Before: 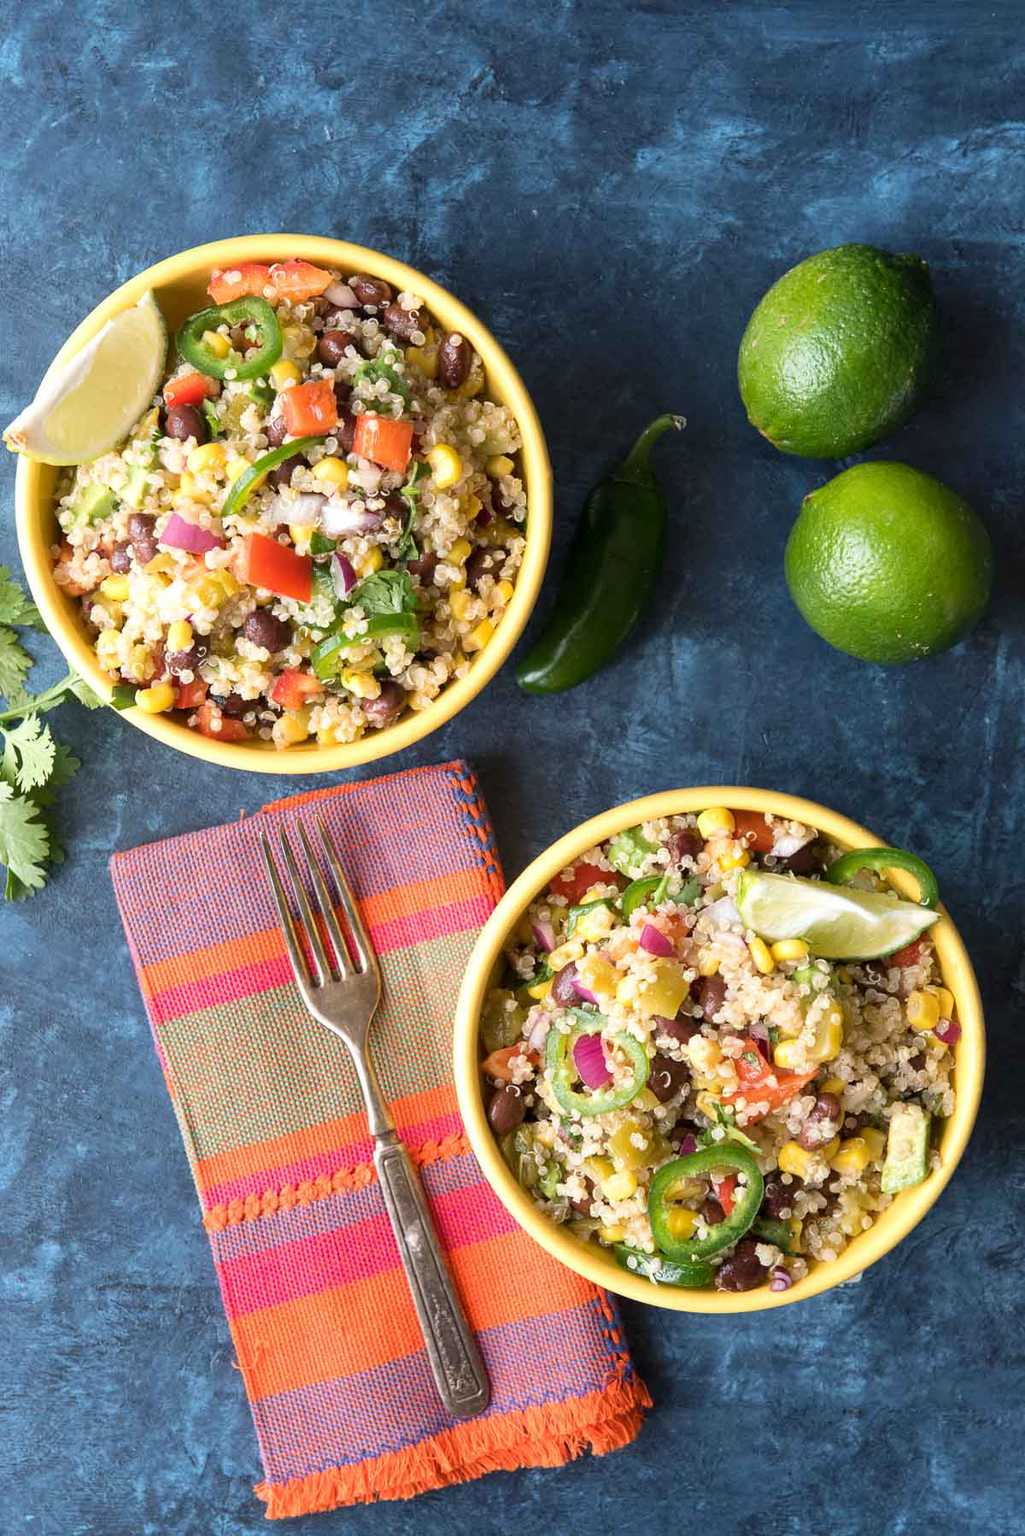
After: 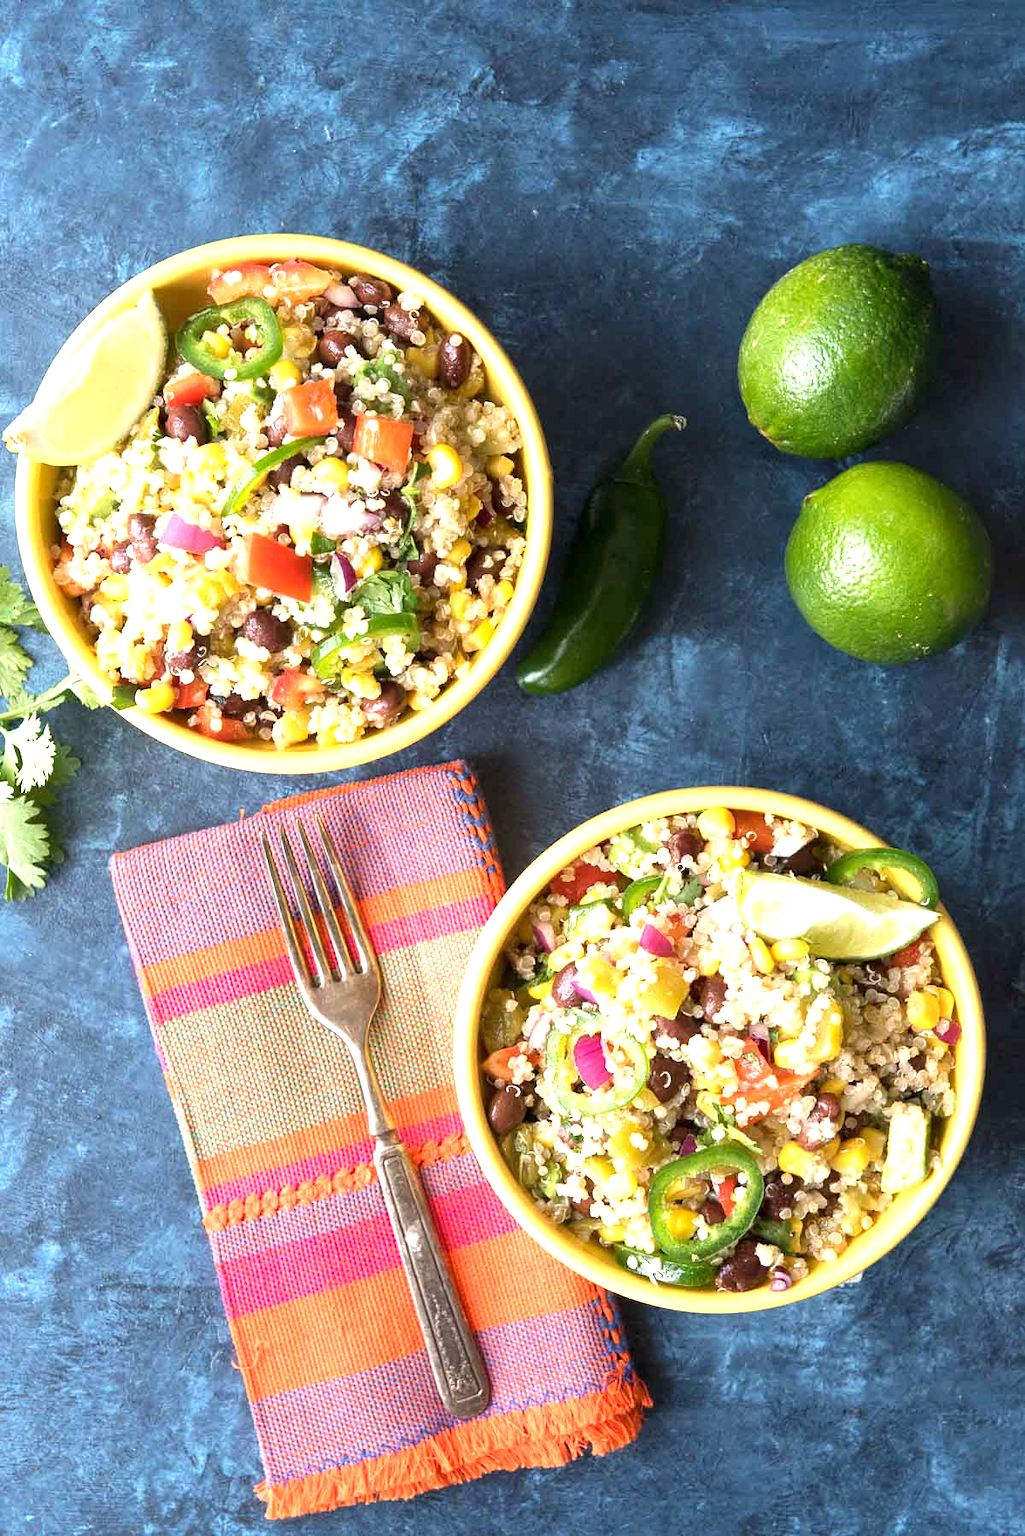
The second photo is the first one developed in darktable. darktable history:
exposure: exposure -0.208 EV, compensate highlight preservation false
tone equalizer: -8 EV -1.1 EV, -7 EV -0.974 EV, -6 EV -0.874 EV, -5 EV -0.547 EV, -3 EV 0.578 EV, -2 EV 0.864 EV, -1 EV 0.994 EV, +0 EV 1.08 EV, smoothing diameter 24.87%, edges refinement/feathering 8.71, preserve details guided filter
